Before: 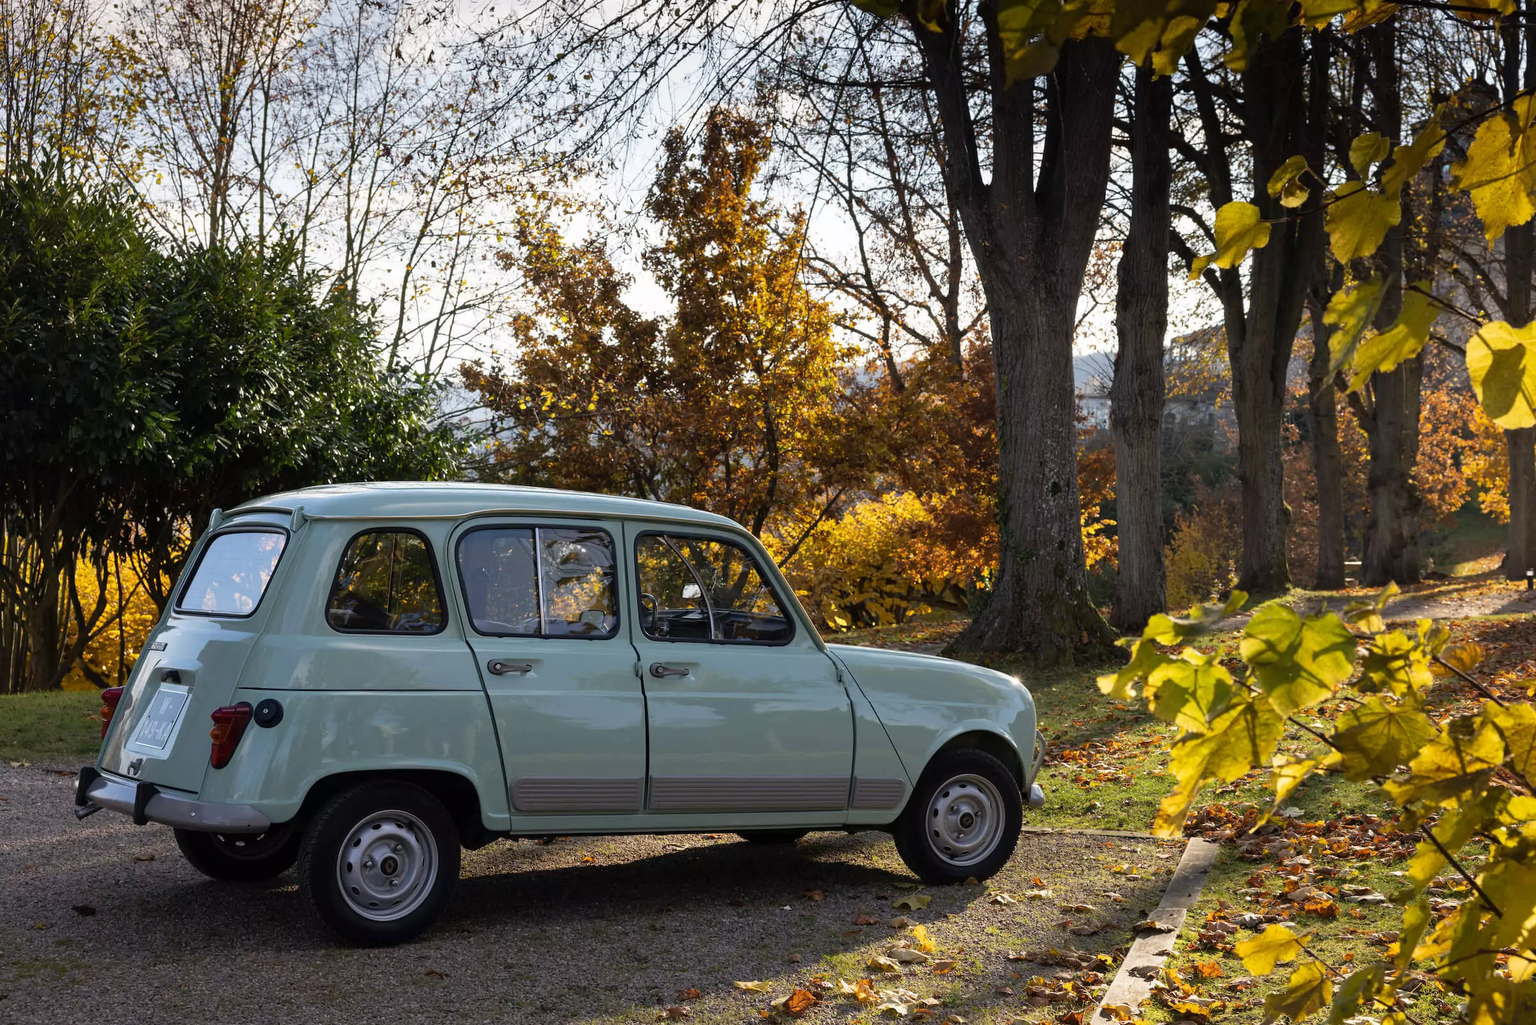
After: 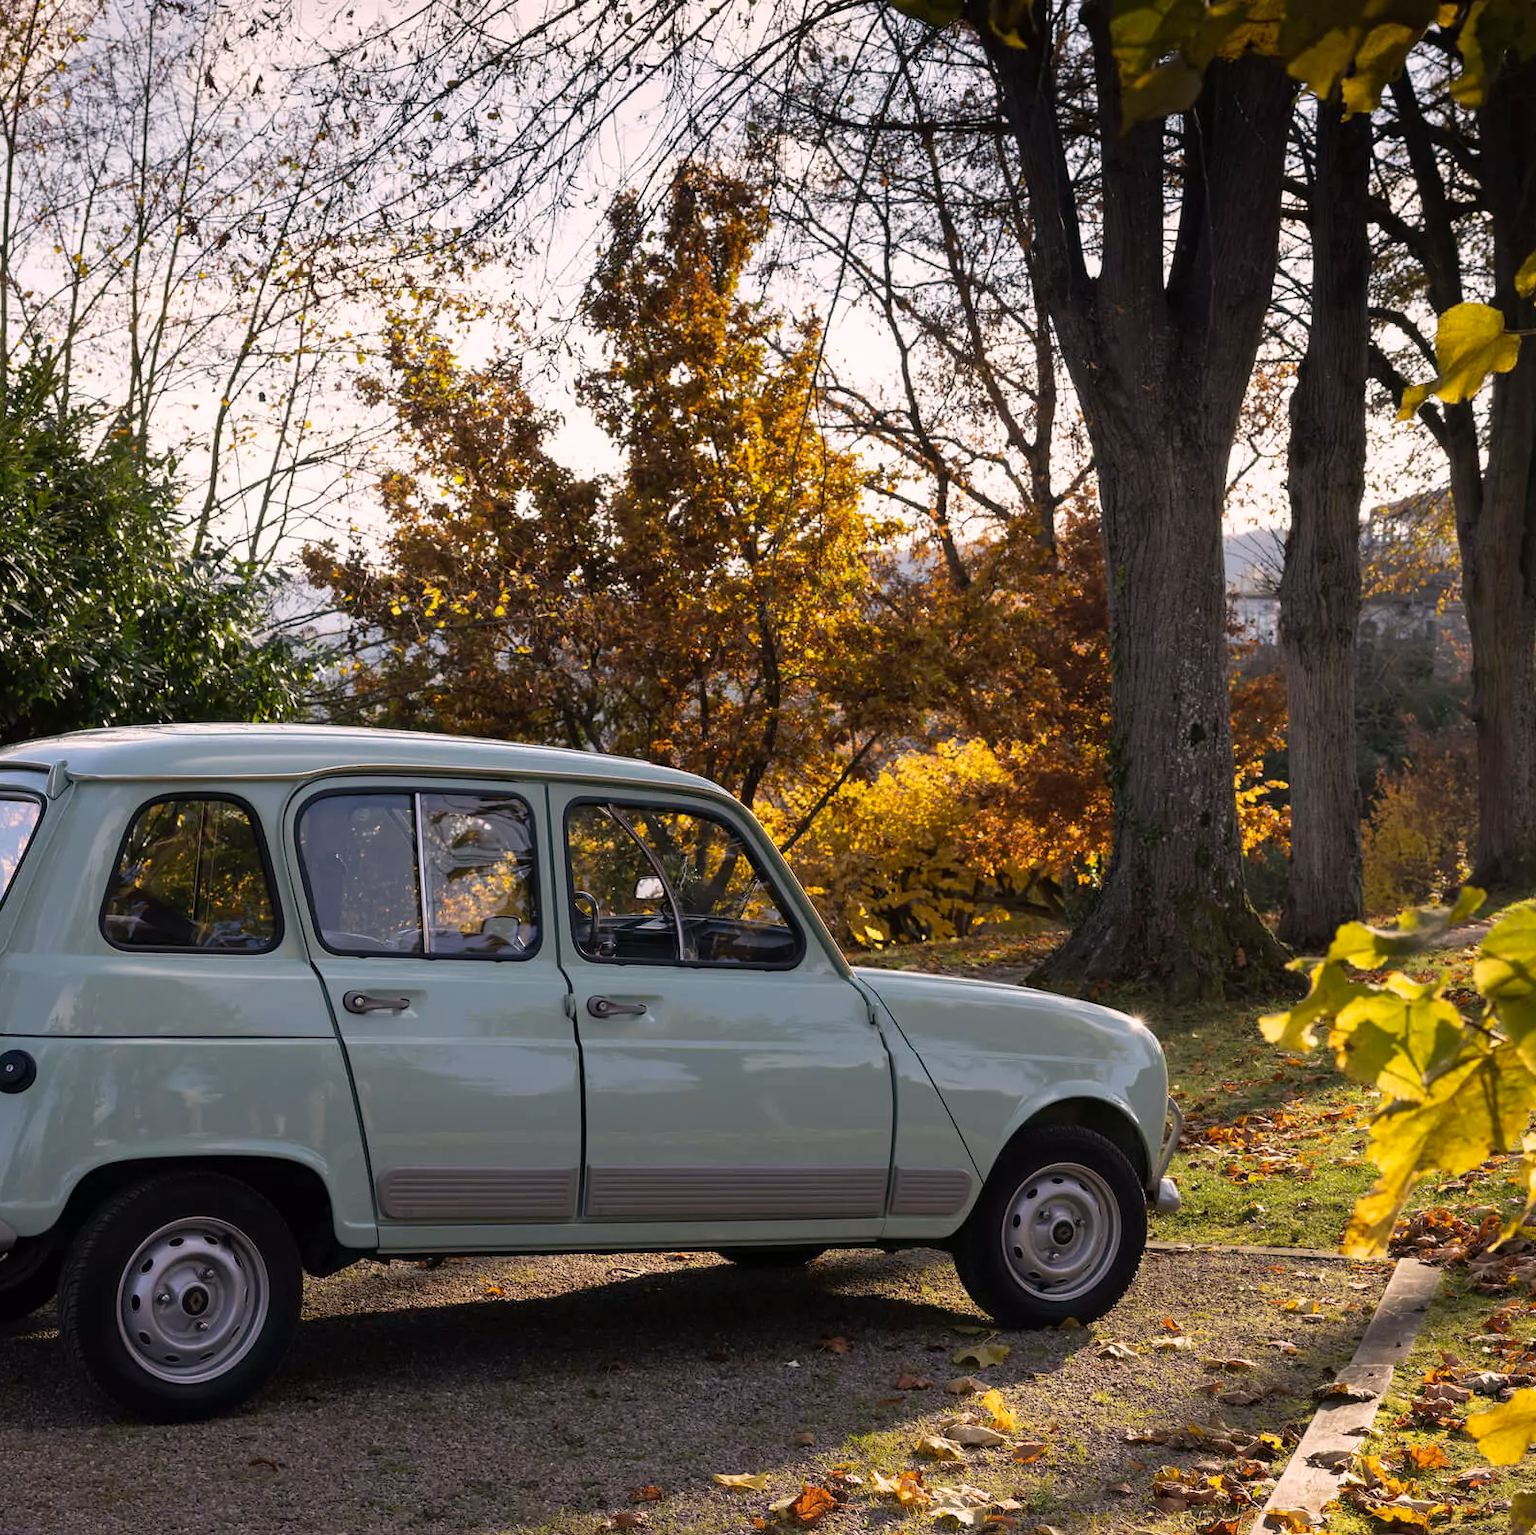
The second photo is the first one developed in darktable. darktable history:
color correction: highlights a* 7.26, highlights b* 3.75
crop: left 16.9%, right 16.554%
